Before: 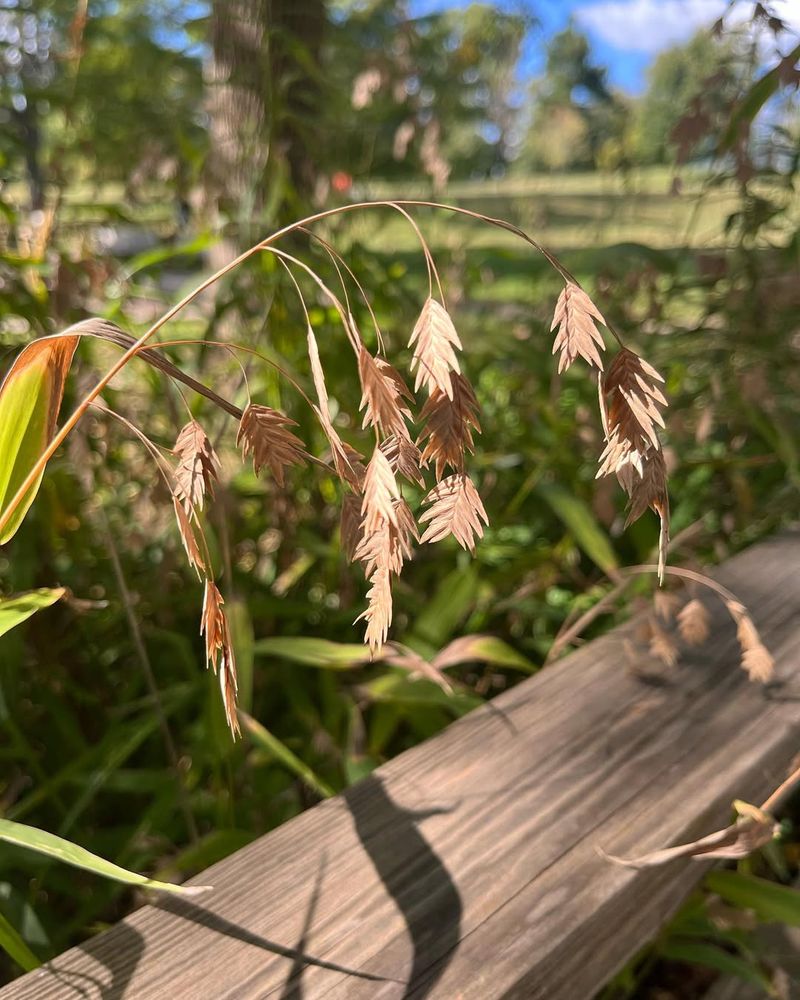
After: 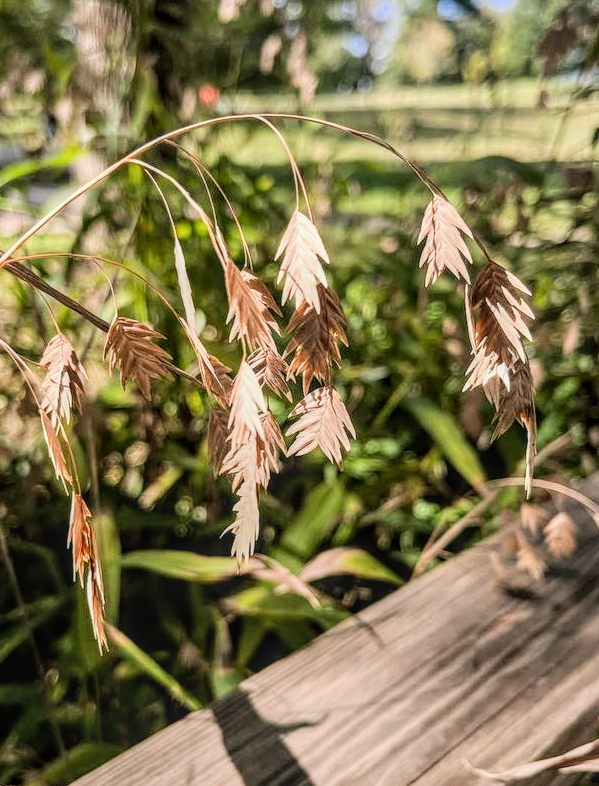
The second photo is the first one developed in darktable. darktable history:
filmic rgb: black relative exposure -5.13 EV, white relative exposure 4 EV, threshold 5.98 EV, hardness 2.88, contrast 1.203, highlights saturation mix -28.92%, enable highlight reconstruction true
crop: left 16.742%, top 8.753%, right 8.28%, bottom 12.573%
exposure: black level correction 0.001, exposure 0.5 EV, compensate highlight preservation false
tone equalizer: -8 EV -0.388 EV, -7 EV -0.392 EV, -6 EV -0.354 EV, -5 EV -0.239 EV, -3 EV 0.19 EV, -2 EV 0.337 EV, -1 EV 0.366 EV, +0 EV 0.428 EV, edges refinement/feathering 500, mask exposure compensation -1.57 EV, preserve details no
local contrast: highlights 5%, shadows 3%, detail 133%
